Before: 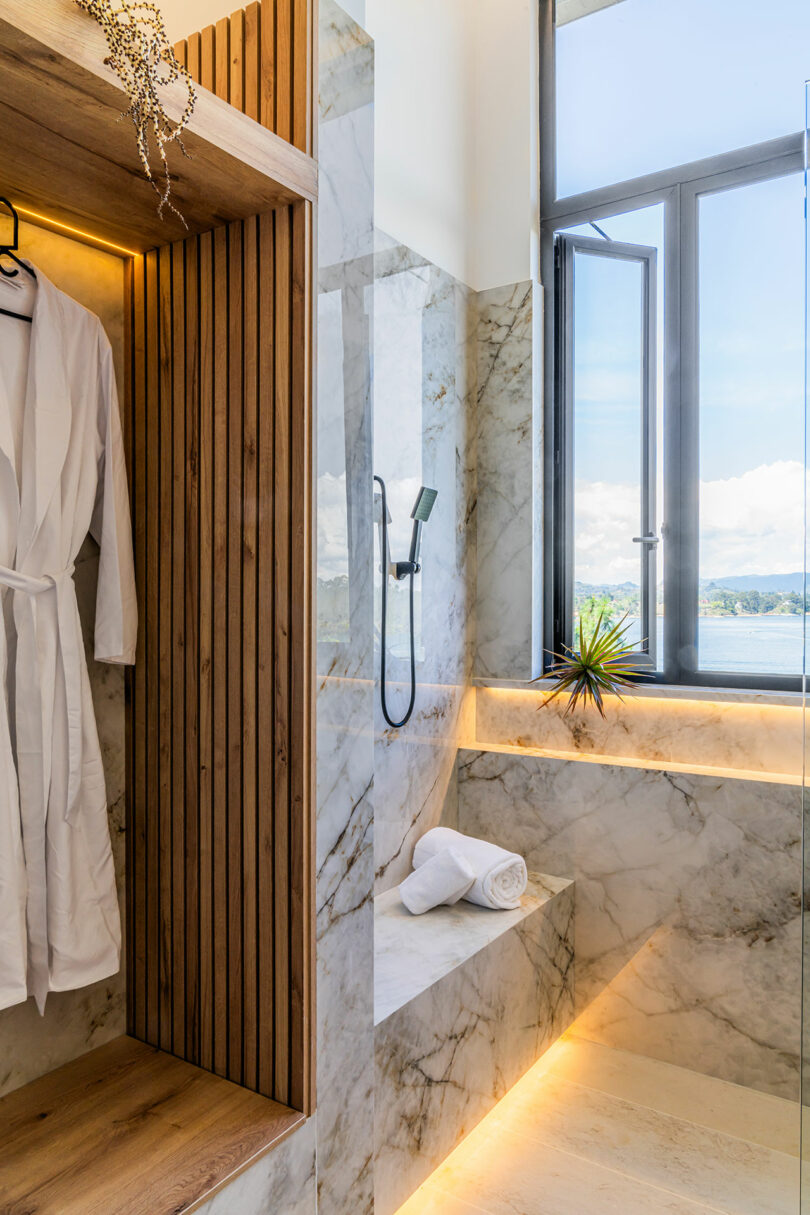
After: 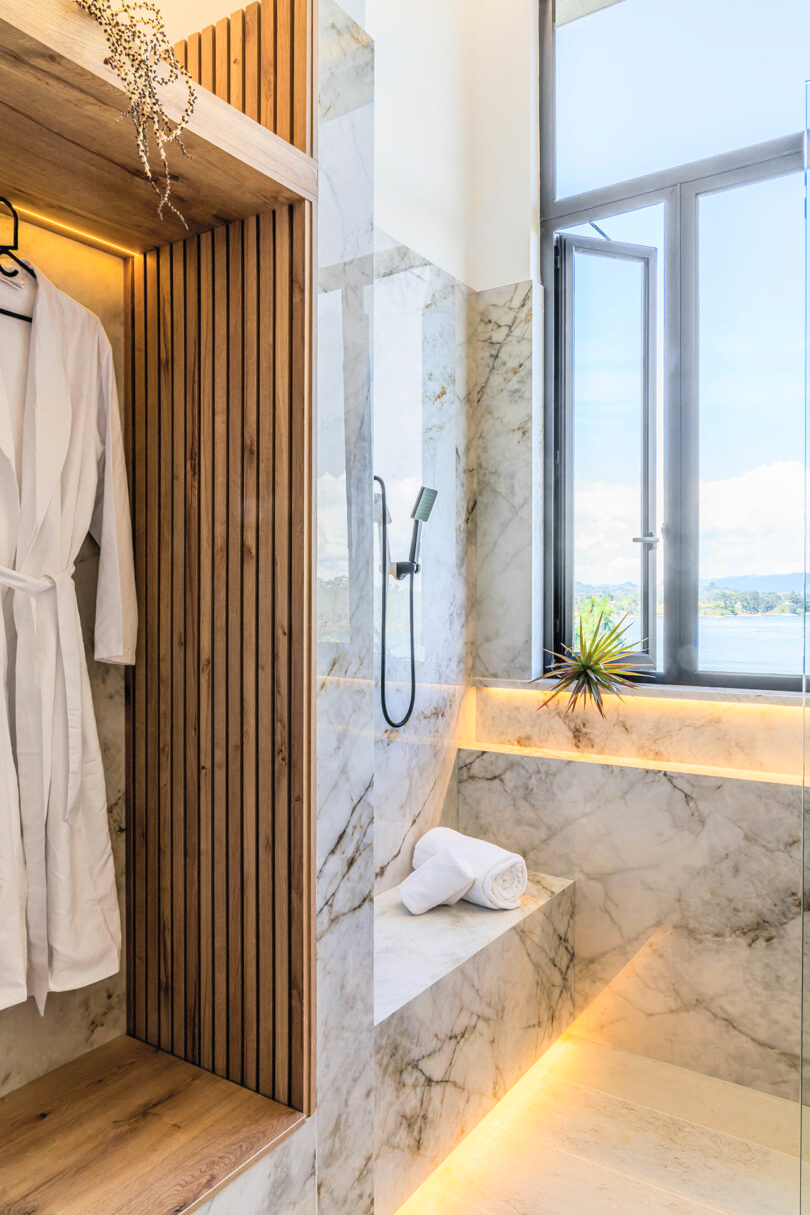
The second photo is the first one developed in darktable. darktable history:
levels: mode automatic, levels [0.129, 0.519, 0.867]
contrast brightness saturation: contrast 0.138, brightness 0.207
